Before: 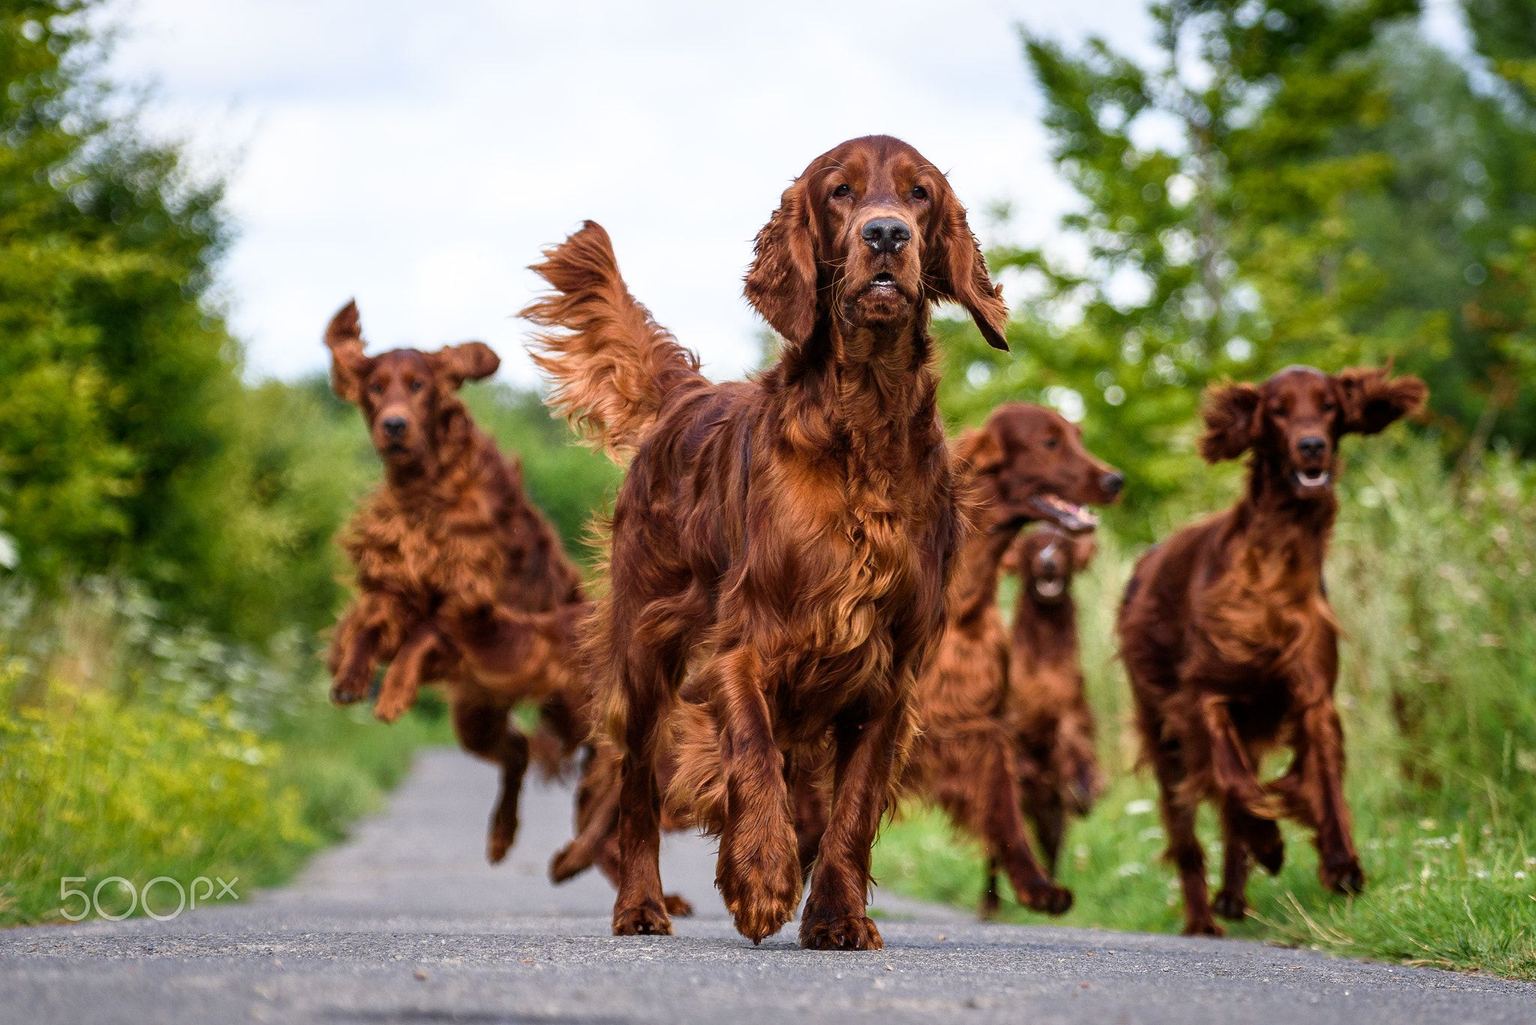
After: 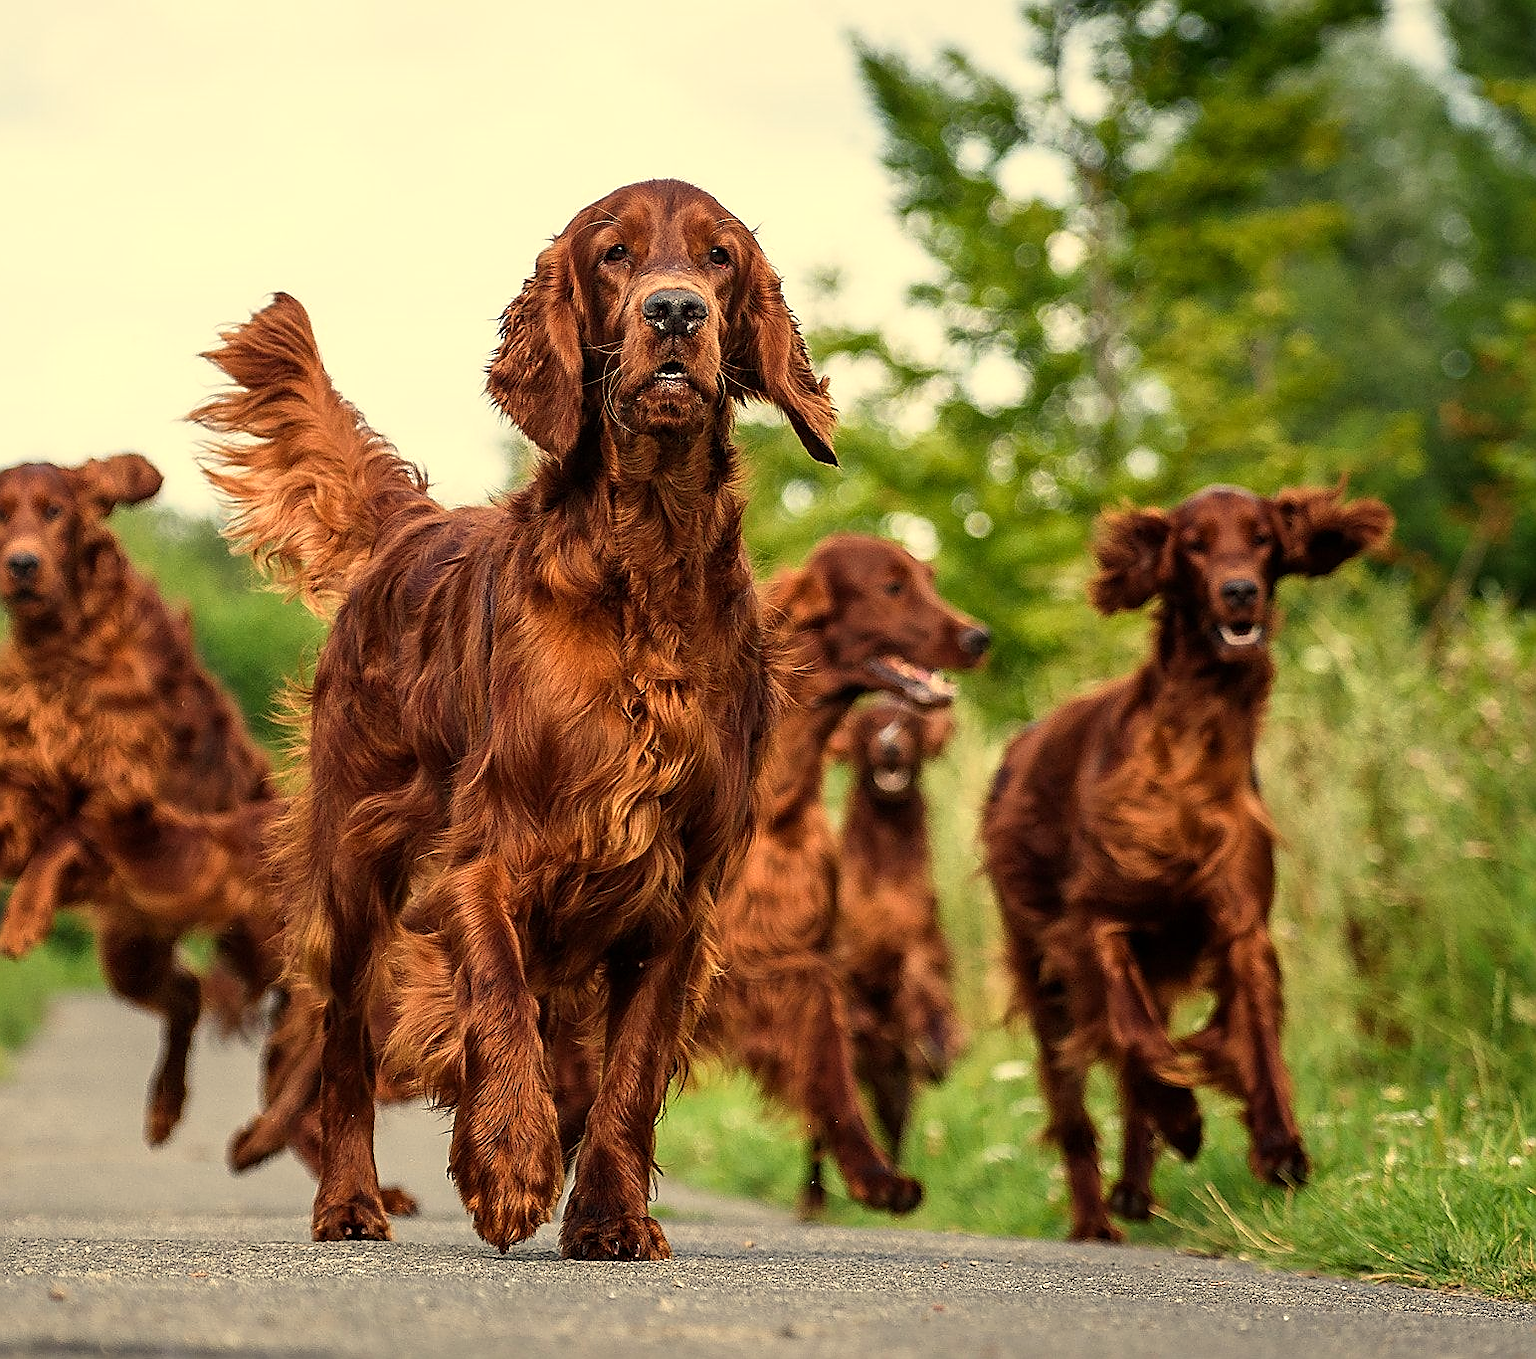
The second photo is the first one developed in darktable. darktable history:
white balance: red 1.08, blue 0.791
sharpen: radius 1.4, amount 1.25, threshold 0.7
crop and rotate: left 24.6%
